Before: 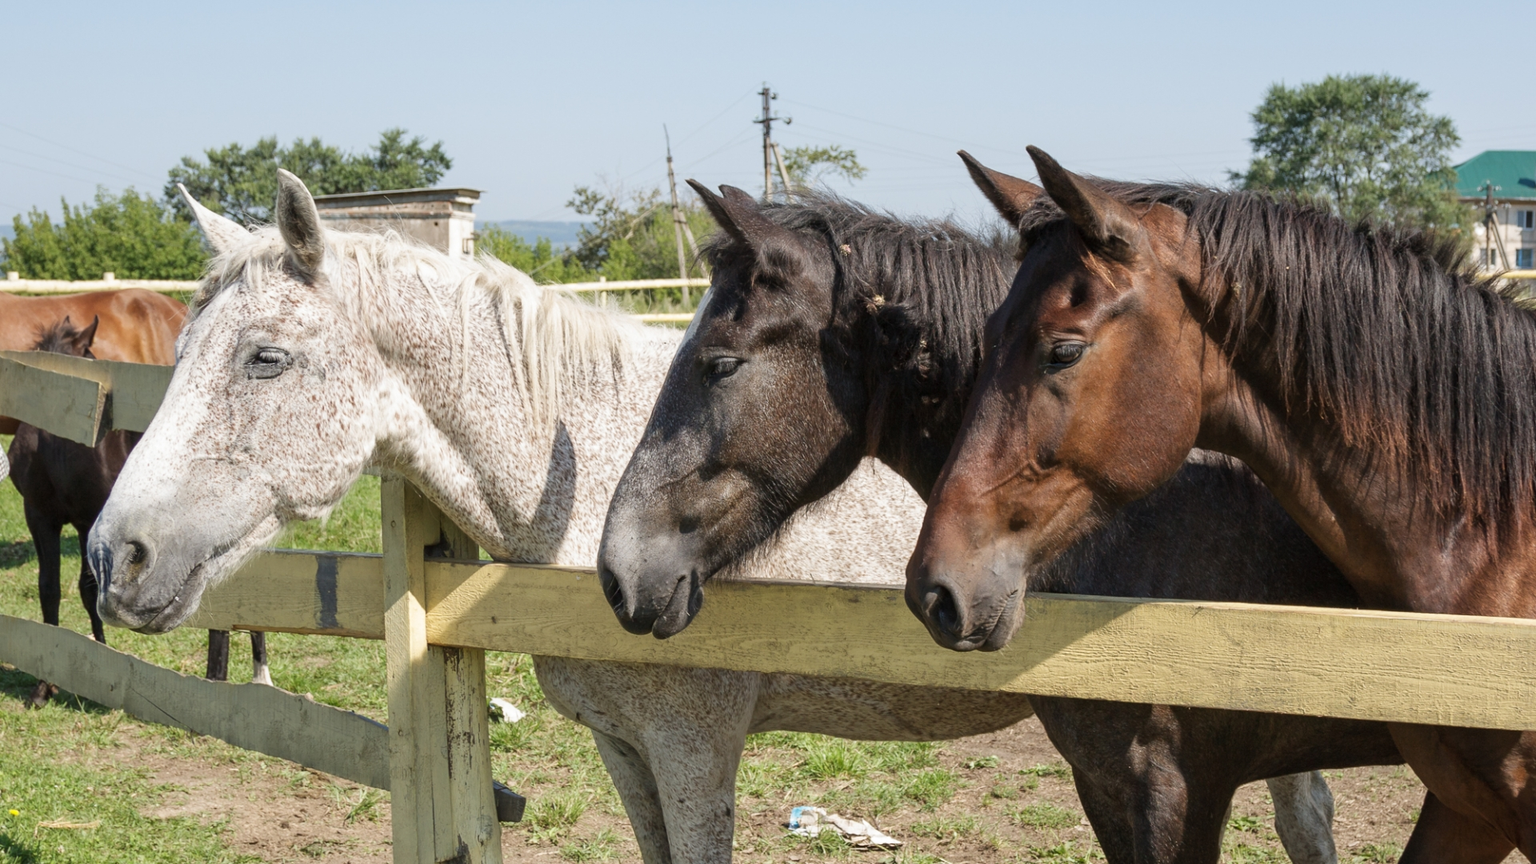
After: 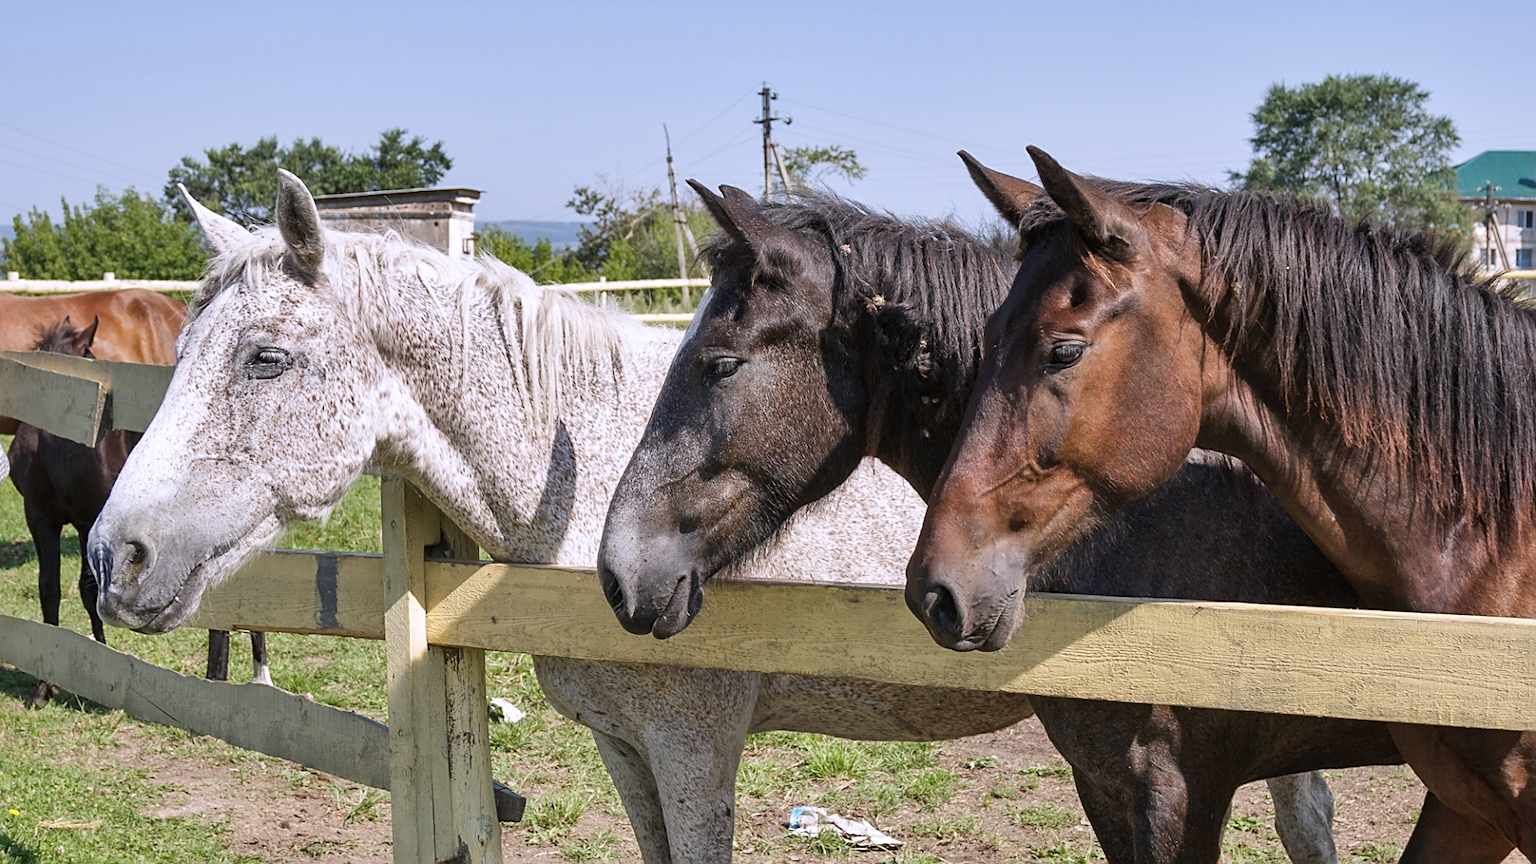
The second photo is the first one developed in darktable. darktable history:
sharpen: on, module defaults
white balance: red 1.004, blue 1.096
shadows and highlights: soften with gaussian
